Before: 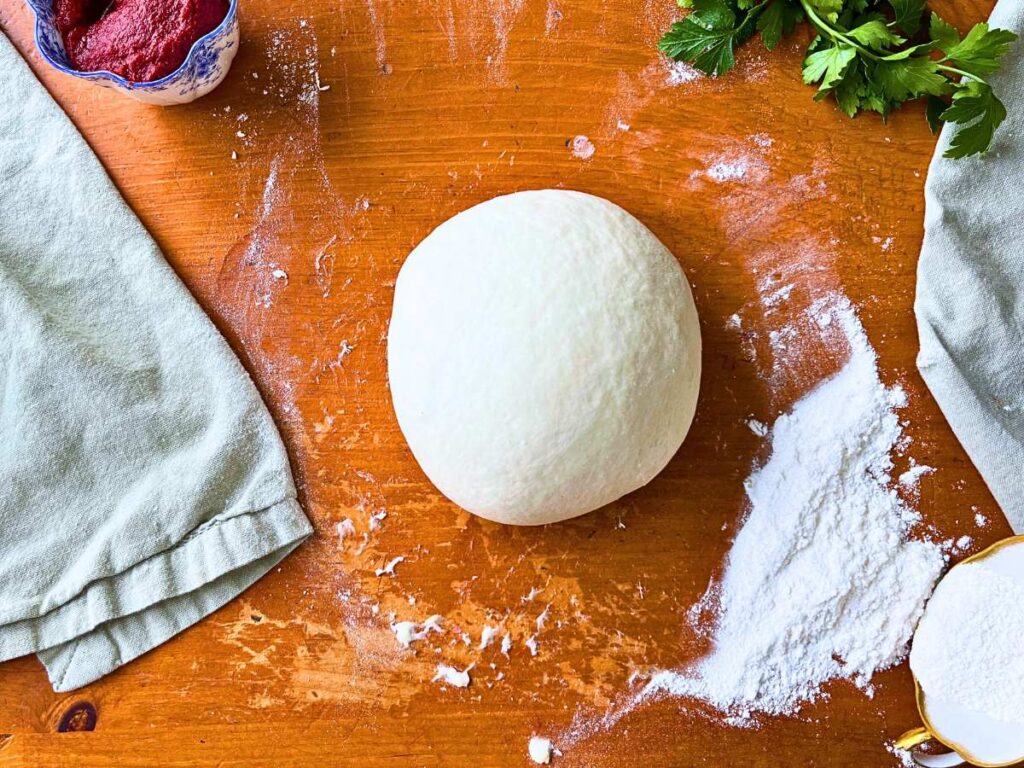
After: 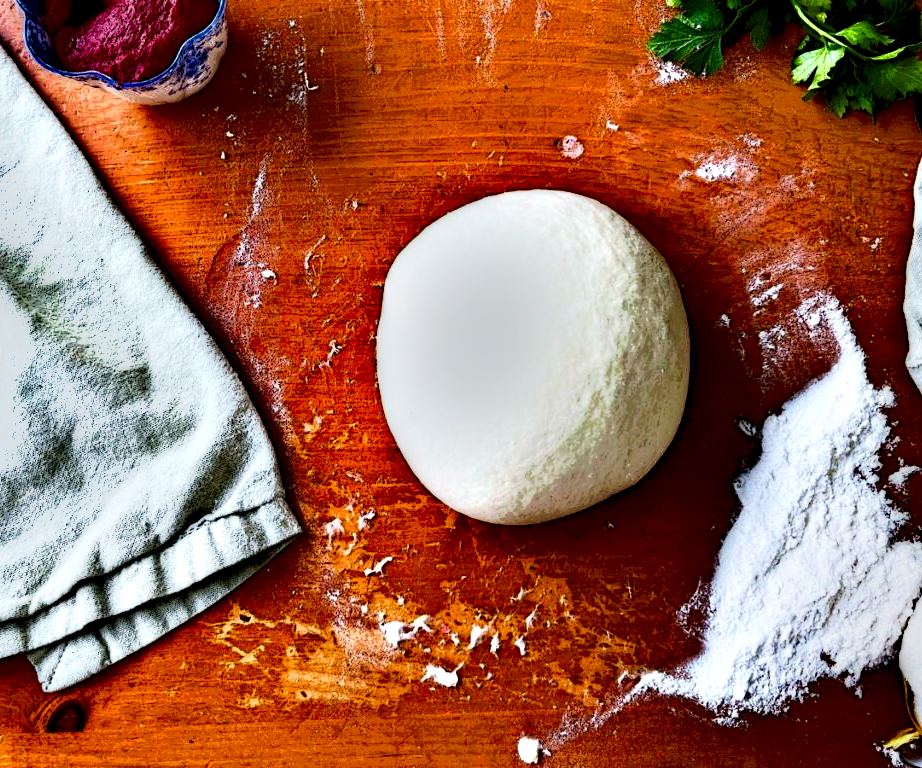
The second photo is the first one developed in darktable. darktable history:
local contrast: highlights 0%, shadows 198%, detail 164%, midtone range 0.001
shadows and highlights: soften with gaussian
crop and rotate: left 1.088%, right 8.807%
exposure: black level correction 0, exposure 0.95 EV, compensate exposure bias true, compensate highlight preservation false
